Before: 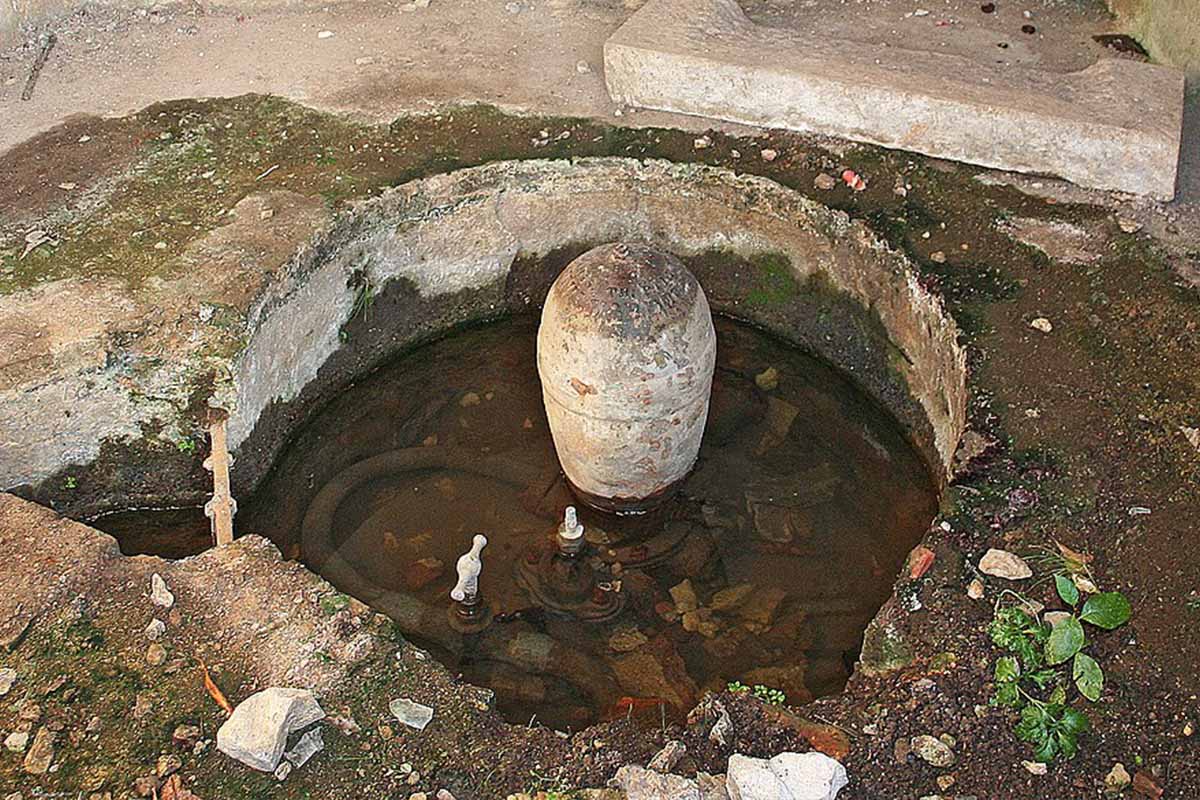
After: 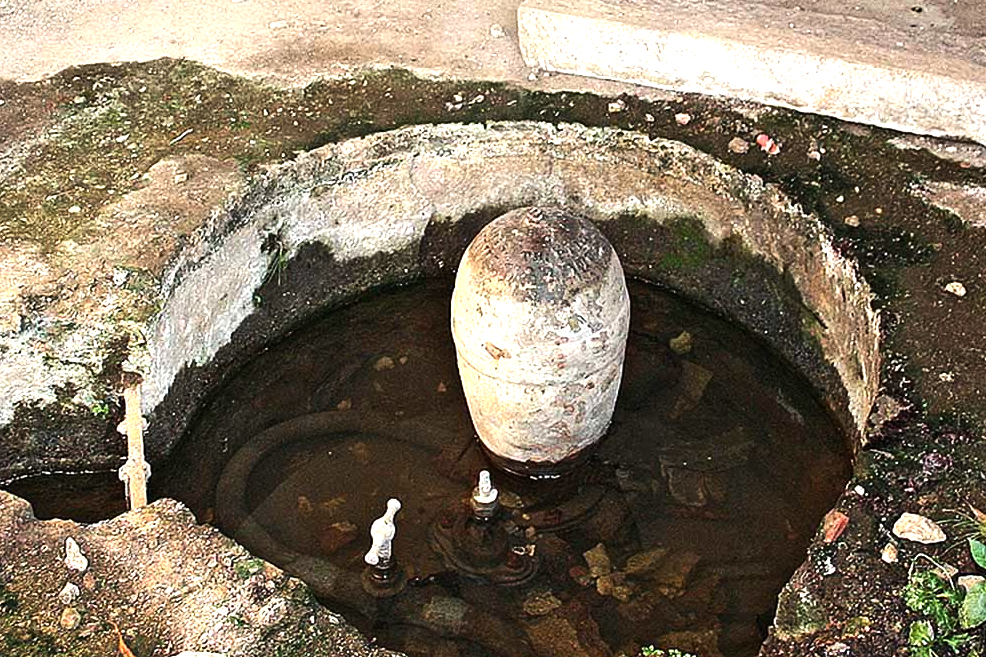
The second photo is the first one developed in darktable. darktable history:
tone equalizer: -8 EV -1.08 EV, -7 EV -1.01 EV, -6 EV -0.867 EV, -5 EV -0.578 EV, -3 EV 0.578 EV, -2 EV 0.867 EV, -1 EV 1.01 EV, +0 EV 1.08 EV, edges refinement/feathering 500, mask exposure compensation -1.57 EV, preserve details no
crop and rotate: left 7.196%, top 4.574%, right 10.605%, bottom 13.178%
